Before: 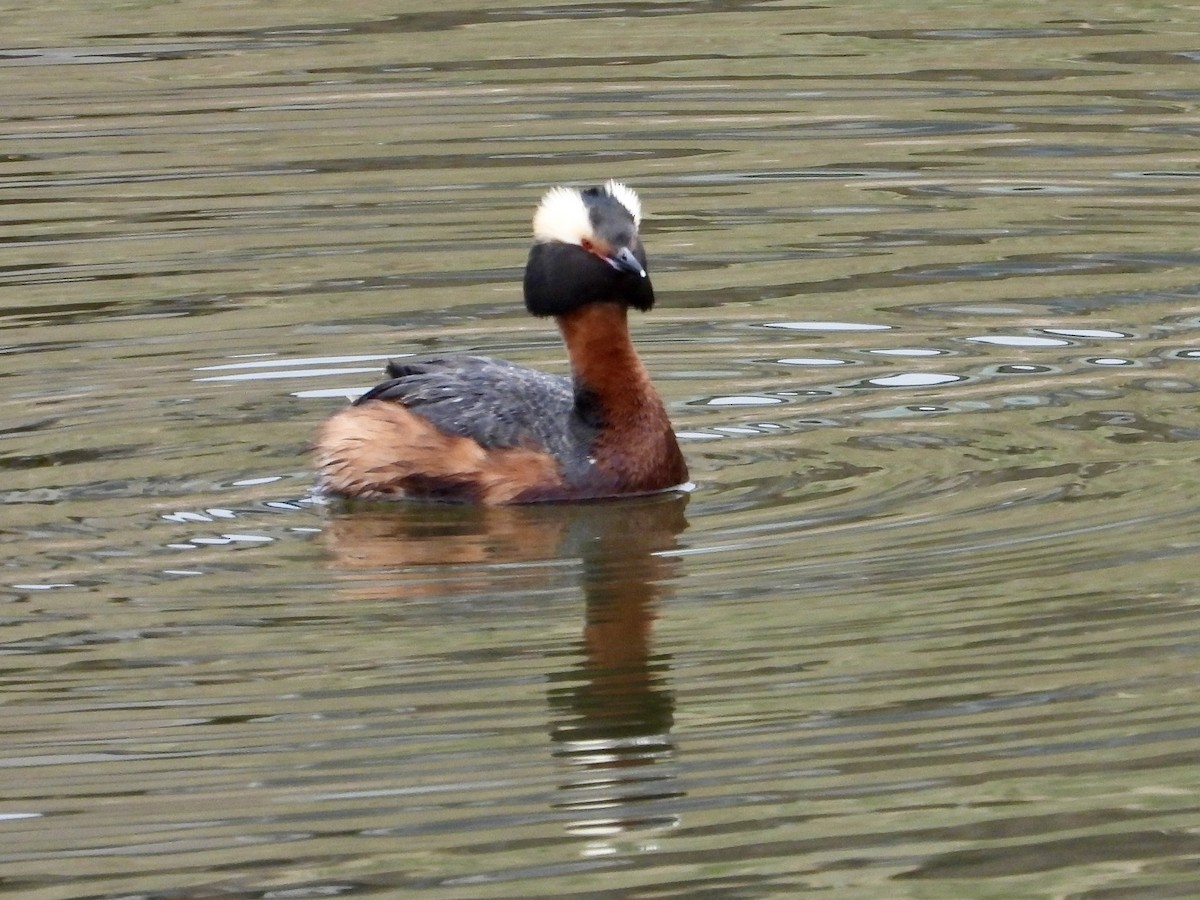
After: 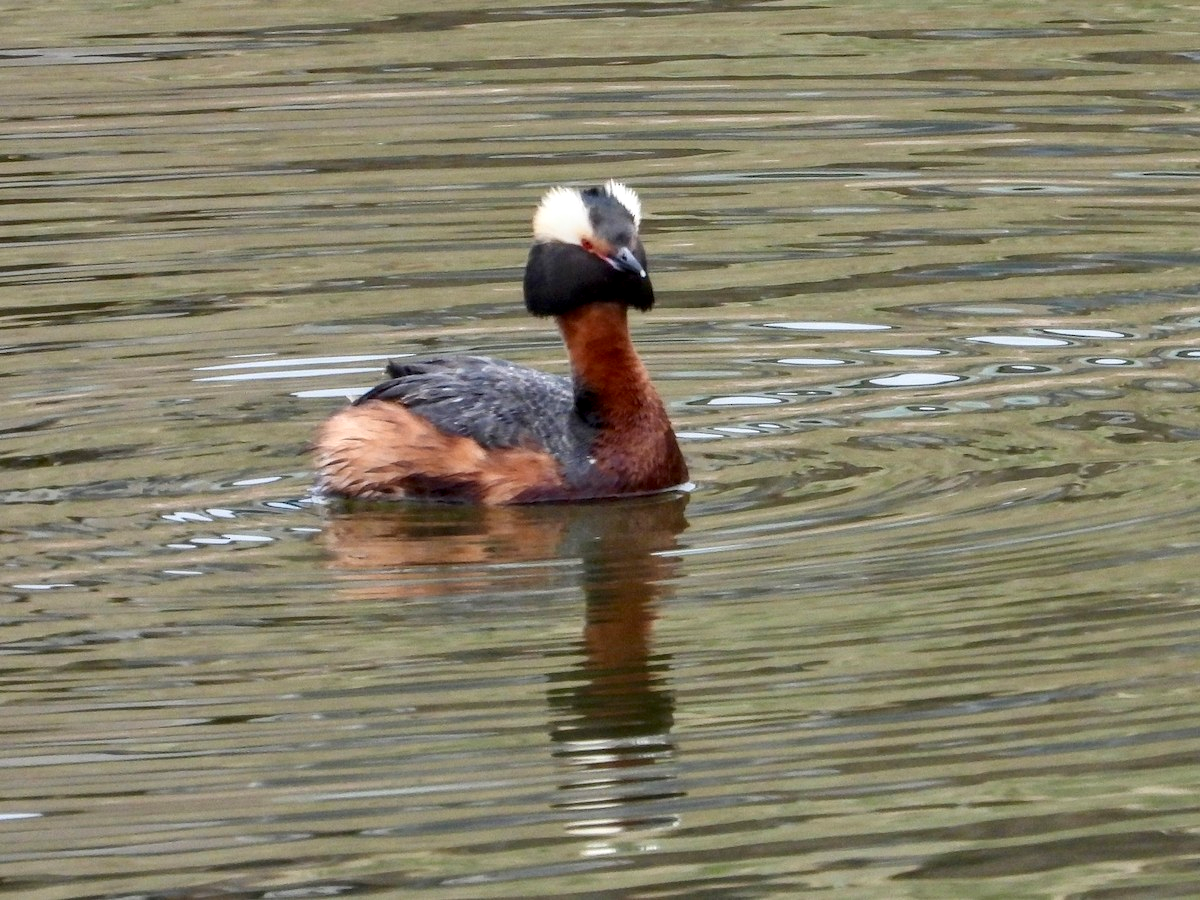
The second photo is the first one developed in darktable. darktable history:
local contrast: highlights 54%, shadows 52%, detail 130%, midtone range 0.455
